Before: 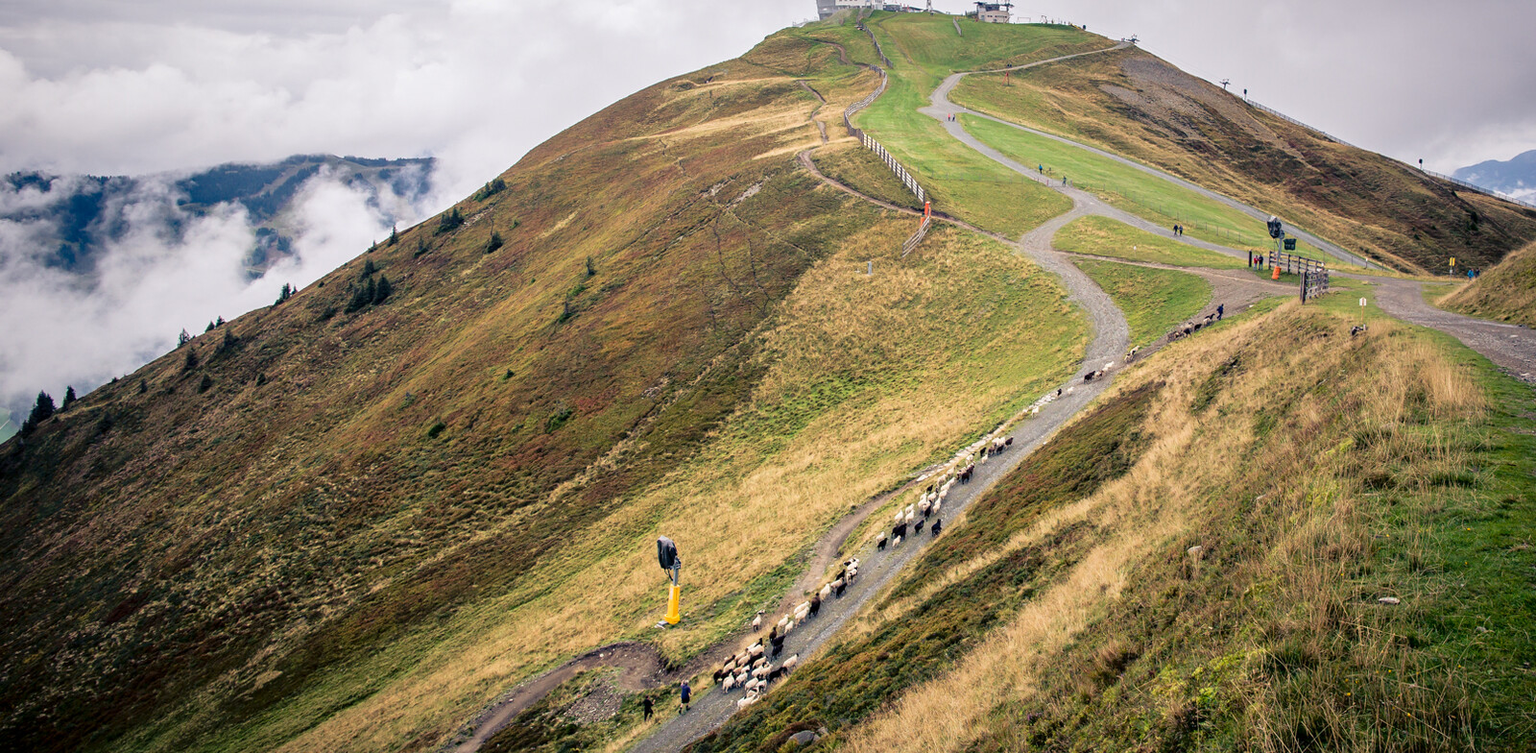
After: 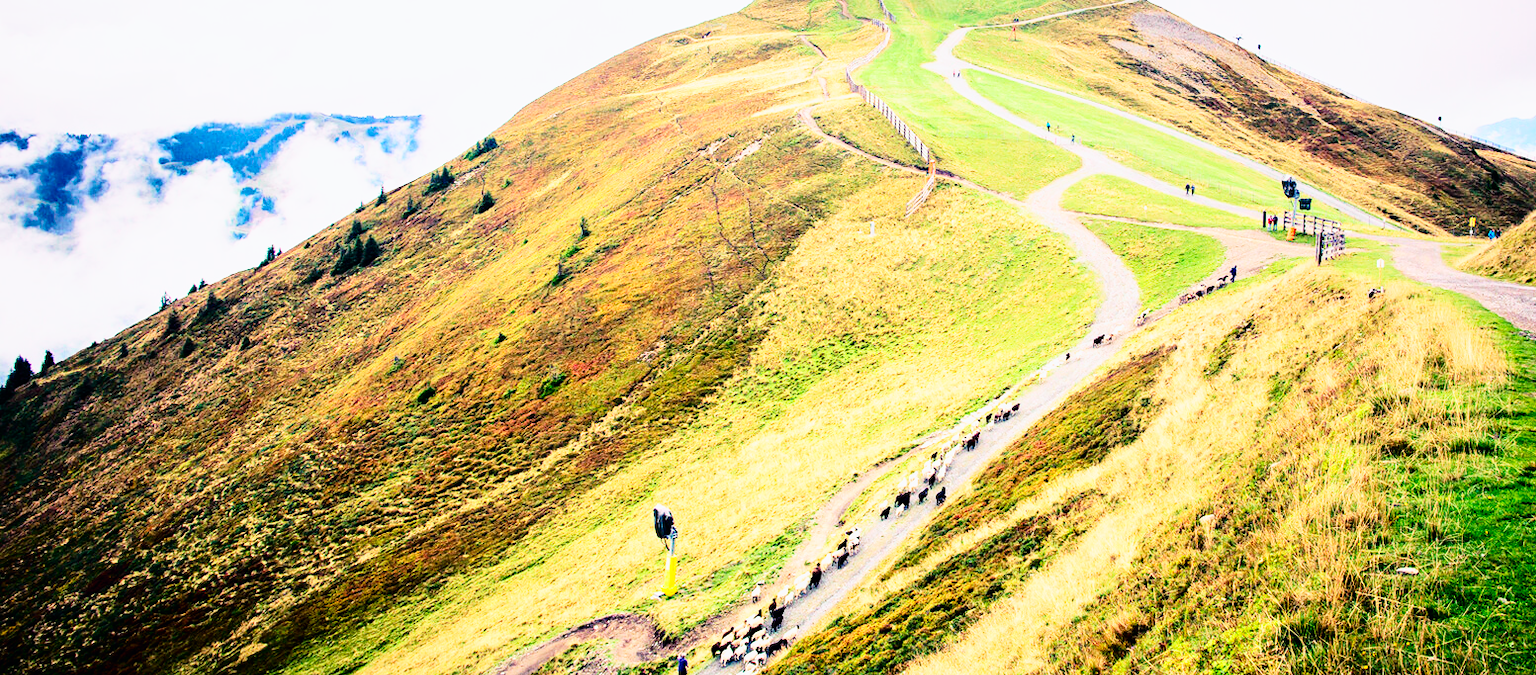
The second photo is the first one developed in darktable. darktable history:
base curve: curves: ch0 [(0, 0) (0.007, 0.004) (0.027, 0.03) (0.046, 0.07) (0.207, 0.54) (0.442, 0.872) (0.673, 0.972) (1, 1)], preserve colors none
tone curve: curves: ch0 [(0, 0) (0.051, 0.03) (0.096, 0.071) (0.243, 0.246) (0.461, 0.515) (0.605, 0.692) (0.761, 0.85) (0.881, 0.933) (1, 0.984)]; ch1 [(0, 0) (0.1, 0.038) (0.318, 0.243) (0.431, 0.384) (0.488, 0.475) (0.499, 0.499) (0.534, 0.546) (0.567, 0.592) (0.601, 0.632) (0.734, 0.809) (1, 1)]; ch2 [(0, 0) (0.297, 0.257) (0.414, 0.379) (0.453, 0.45) (0.479, 0.483) (0.504, 0.499) (0.52, 0.519) (0.541, 0.554) (0.614, 0.652) (0.817, 0.874) (1, 1)], color space Lab, independent channels, preserve colors none
crop: left 1.507%, top 6.147%, right 1.379%, bottom 6.637%
